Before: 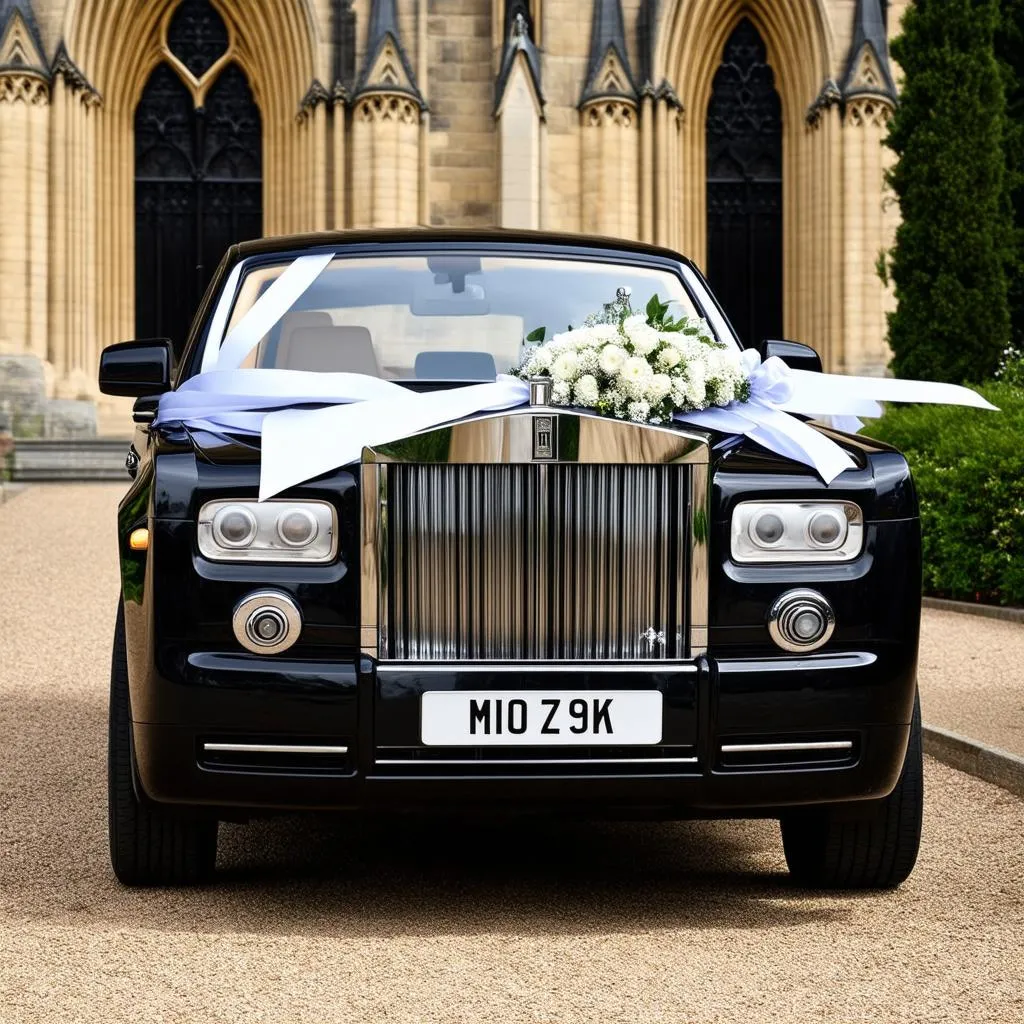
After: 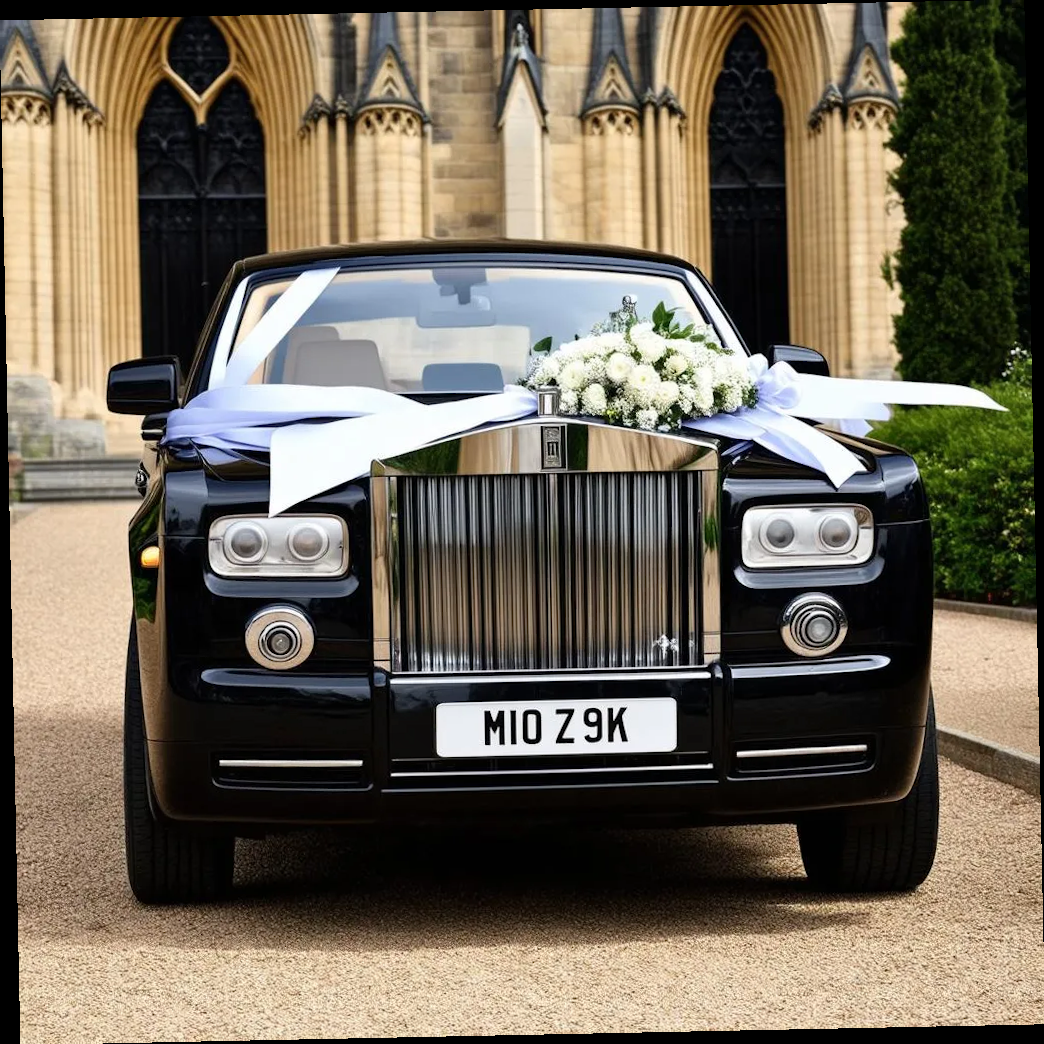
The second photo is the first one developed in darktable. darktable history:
shadows and highlights: shadows 20.55, highlights -20.99, soften with gaussian
rotate and perspective: rotation -1.17°, automatic cropping off
